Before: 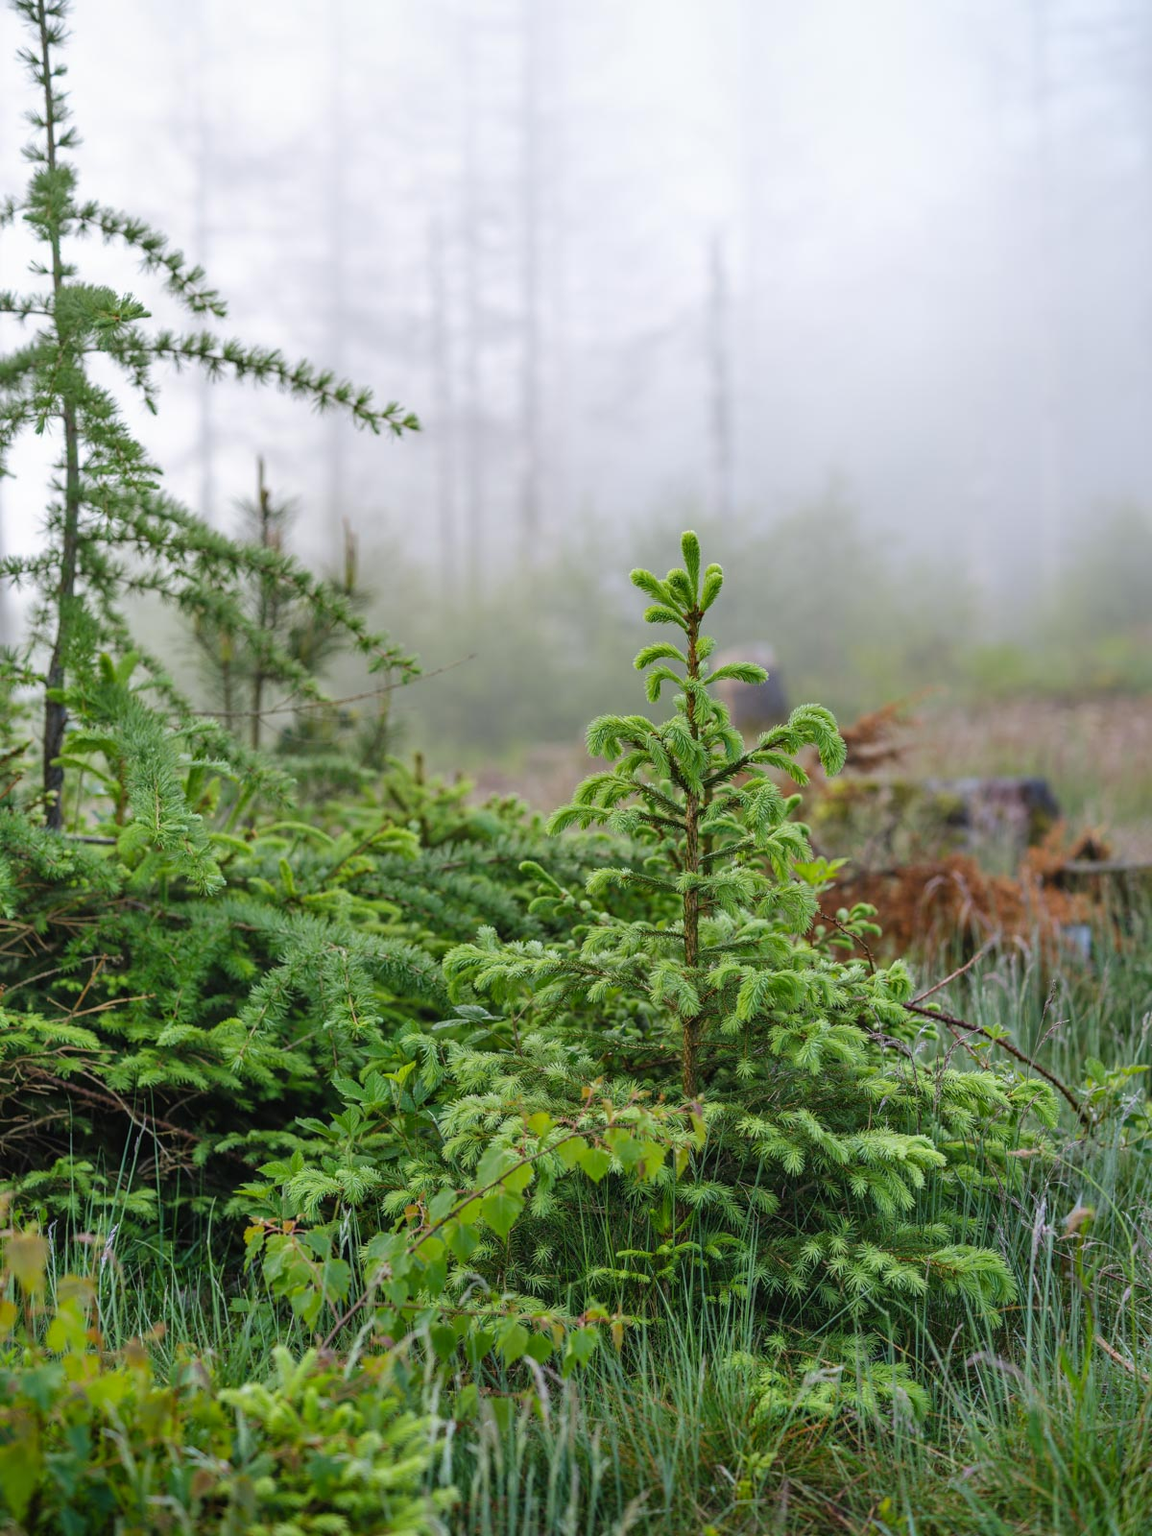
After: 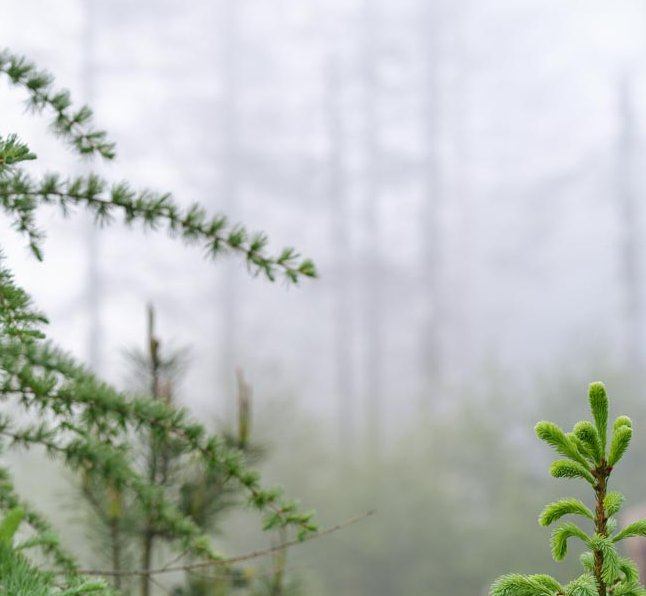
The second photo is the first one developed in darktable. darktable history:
crop: left 10.136%, top 10.729%, right 36.029%, bottom 51.985%
